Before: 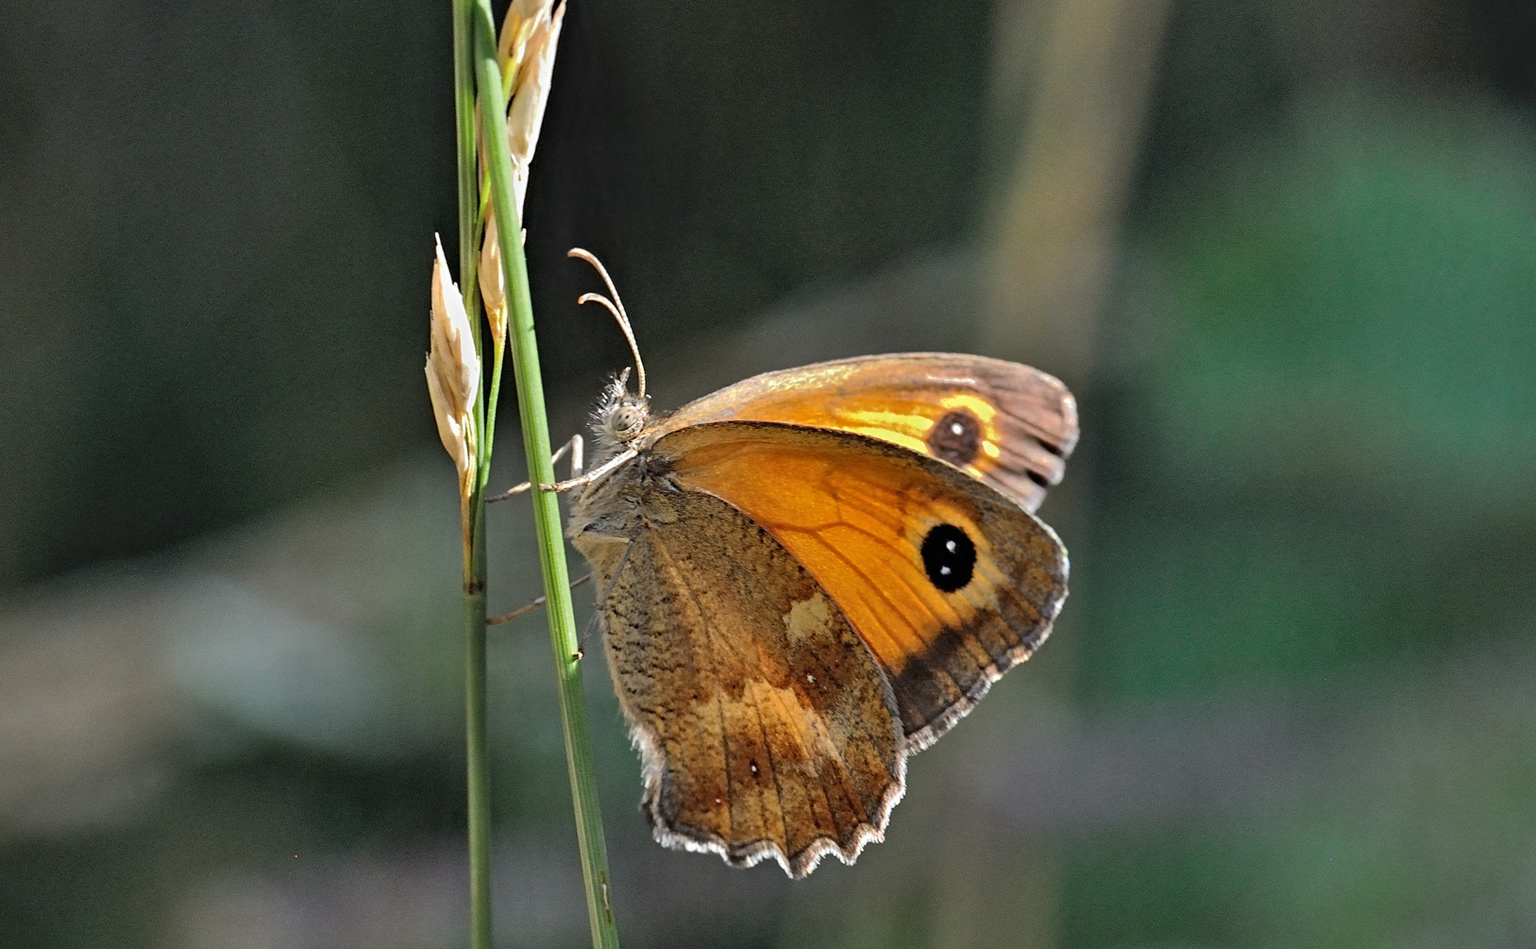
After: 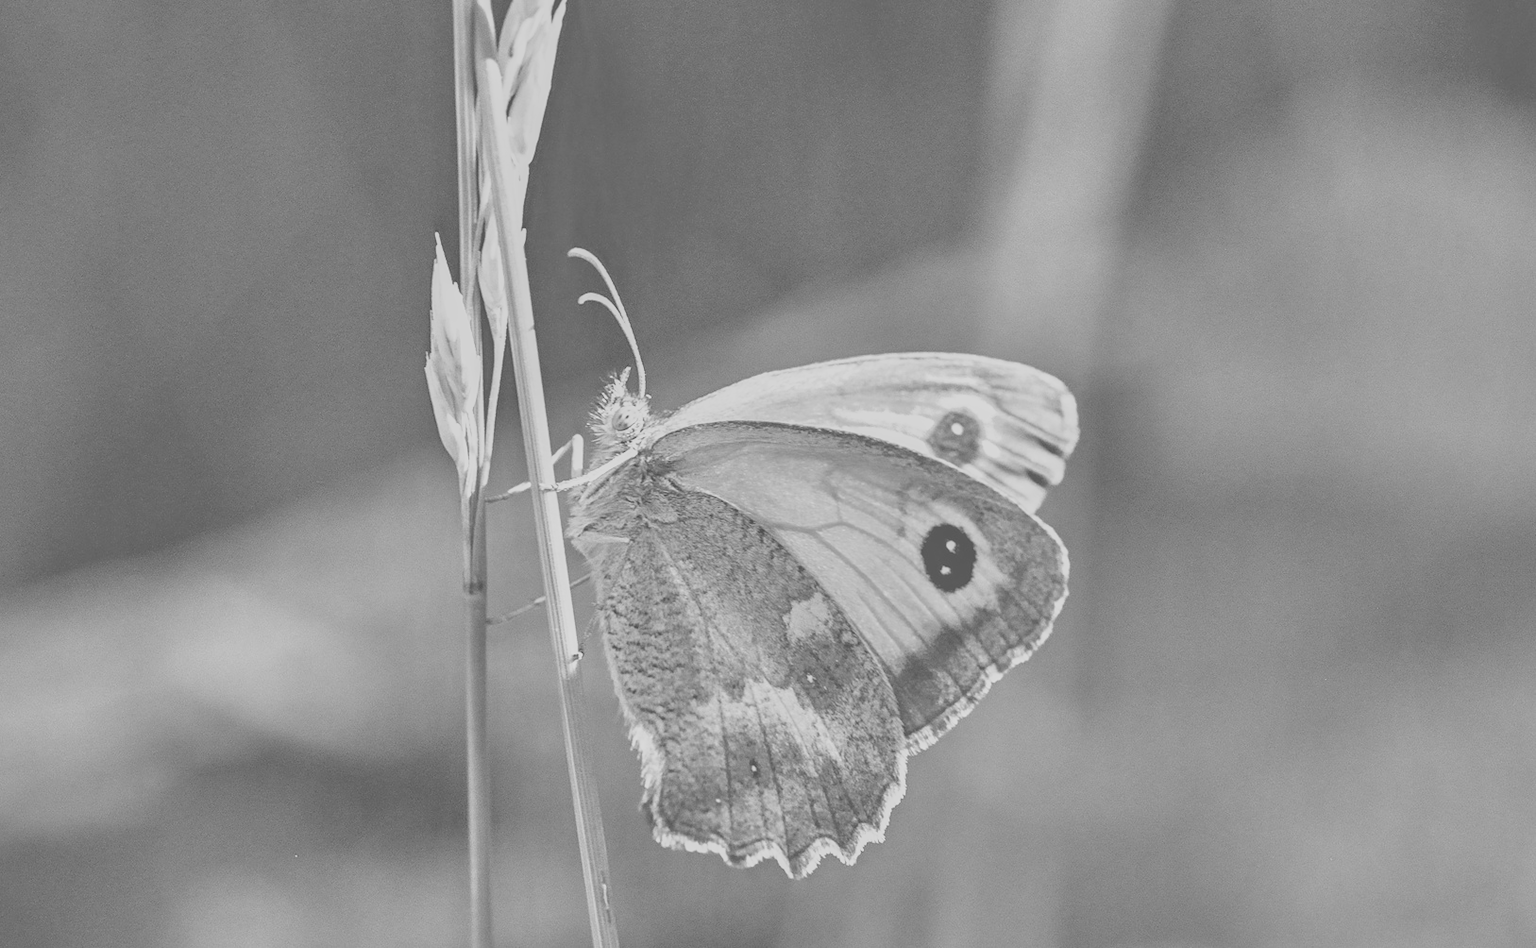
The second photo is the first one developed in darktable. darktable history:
colorize: hue 147.6°, saturation 65%, lightness 21.64%
base curve: curves: ch0 [(0, 0) (0.495, 0.917) (1, 1)], preserve colors none
monochrome: a 1.94, b -0.638
local contrast: on, module defaults
